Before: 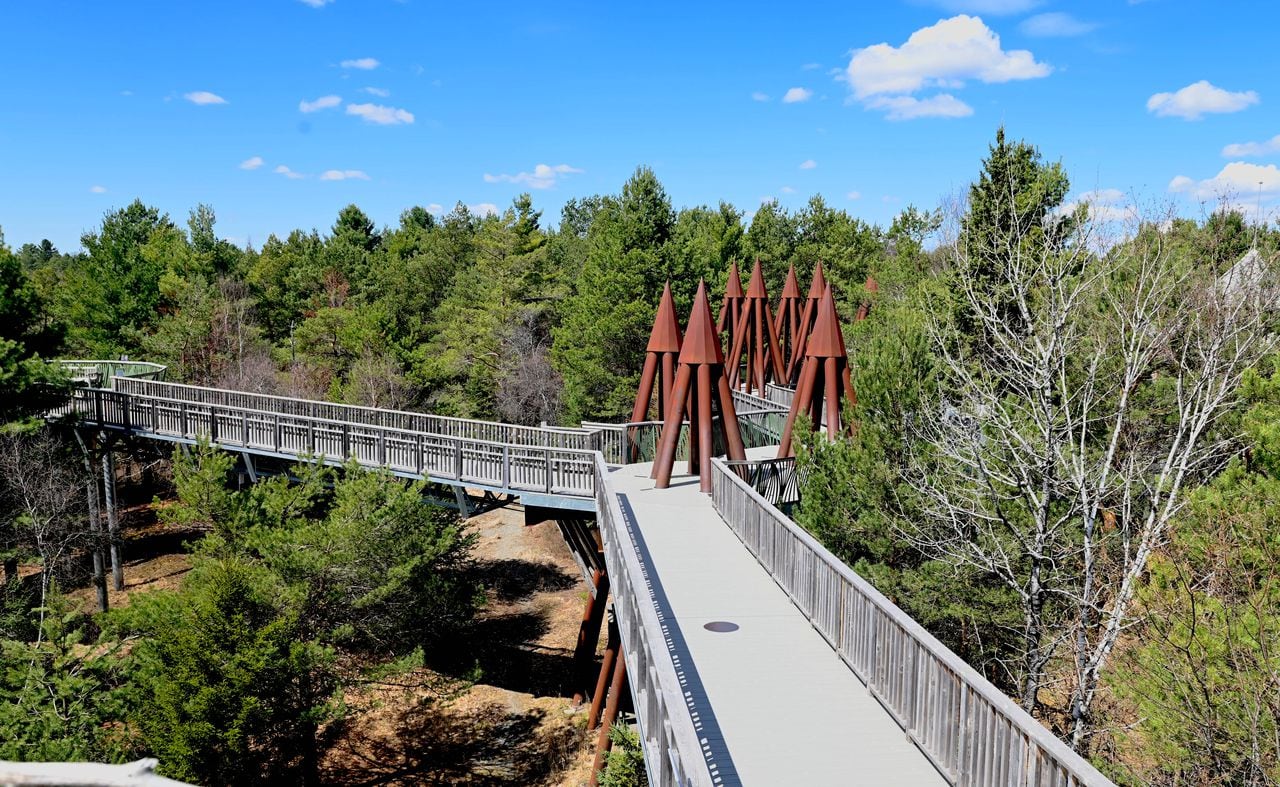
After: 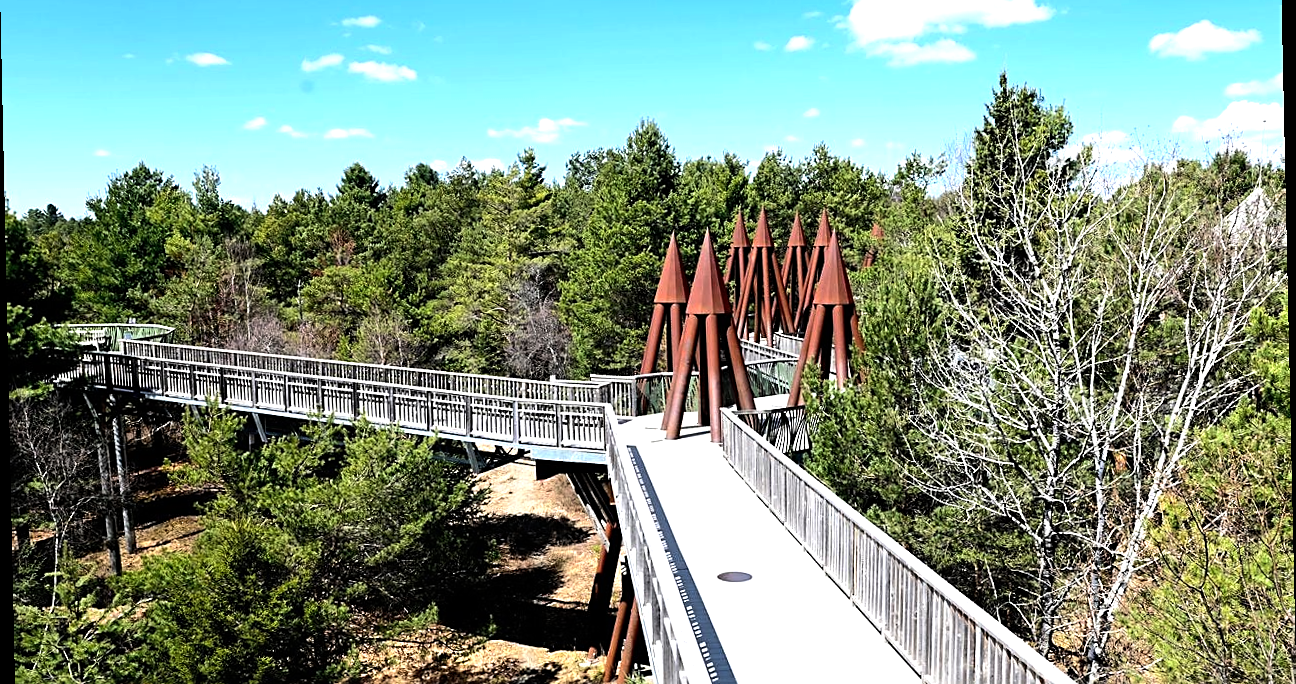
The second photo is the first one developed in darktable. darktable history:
crop: top 7.625%, bottom 8.027%
sharpen: radius 1.864, amount 0.398, threshold 1.271
rotate and perspective: rotation -1.24°, automatic cropping off
tone equalizer: -8 EV -1.08 EV, -7 EV -1.01 EV, -6 EV -0.867 EV, -5 EV -0.578 EV, -3 EV 0.578 EV, -2 EV 0.867 EV, -1 EV 1.01 EV, +0 EV 1.08 EV, edges refinement/feathering 500, mask exposure compensation -1.57 EV, preserve details no
